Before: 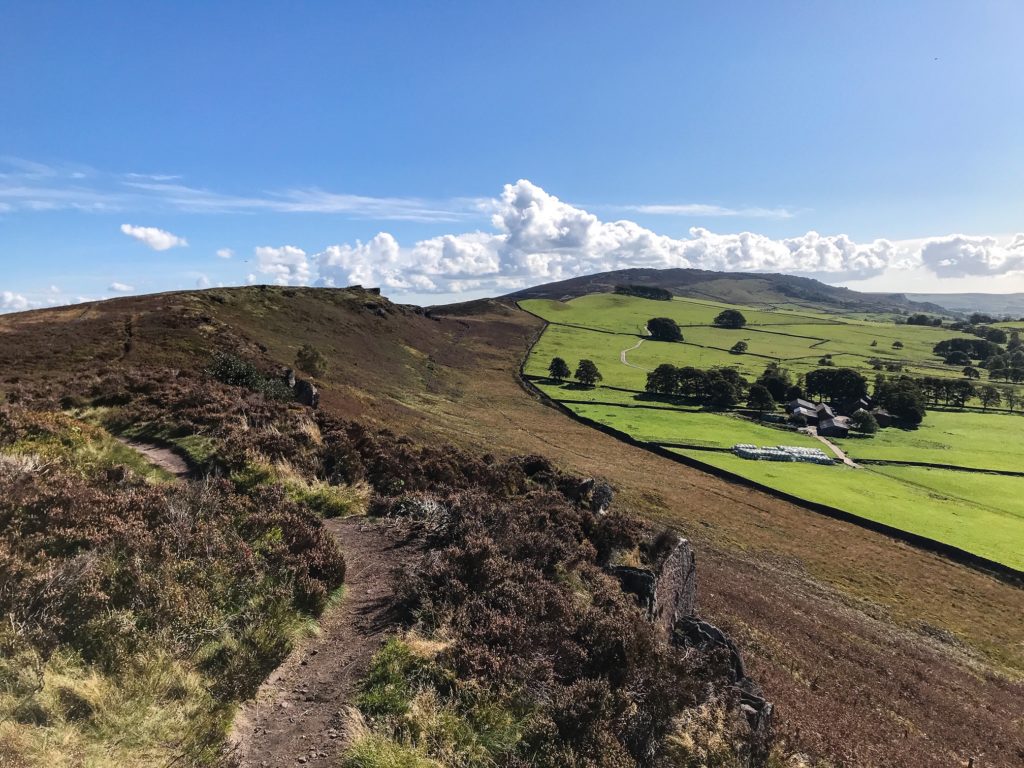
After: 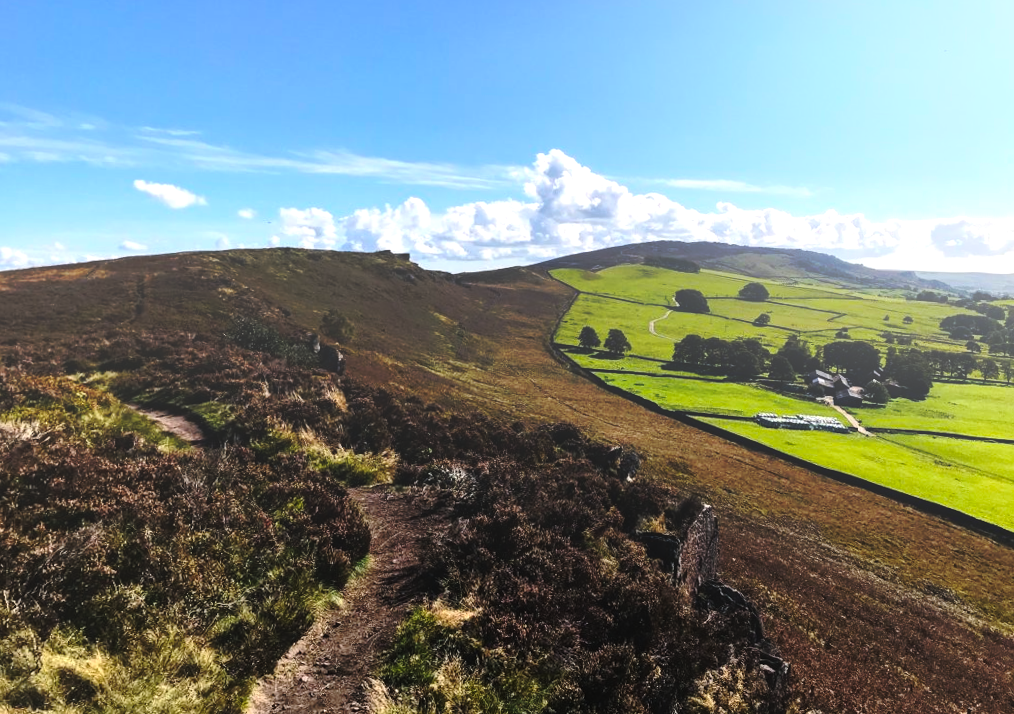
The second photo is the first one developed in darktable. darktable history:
color balance rgb: perceptual brilliance grading › highlights 14.29%, perceptual brilliance grading › mid-tones -5.92%, perceptual brilliance grading › shadows -26.83%, global vibrance 31.18%
base curve: curves: ch0 [(0, 0) (0.073, 0.04) (0.157, 0.139) (0.492, 0.492) (0.758, 0.758) (1, 1)], preserve colors none
rotate and perspective: rotation 0.679°, lens shift (horizontal) 0.136, crop left 0.009, crop right 0.991, crop top 0.078, crop bottom 0.95
bloom: size 40%
